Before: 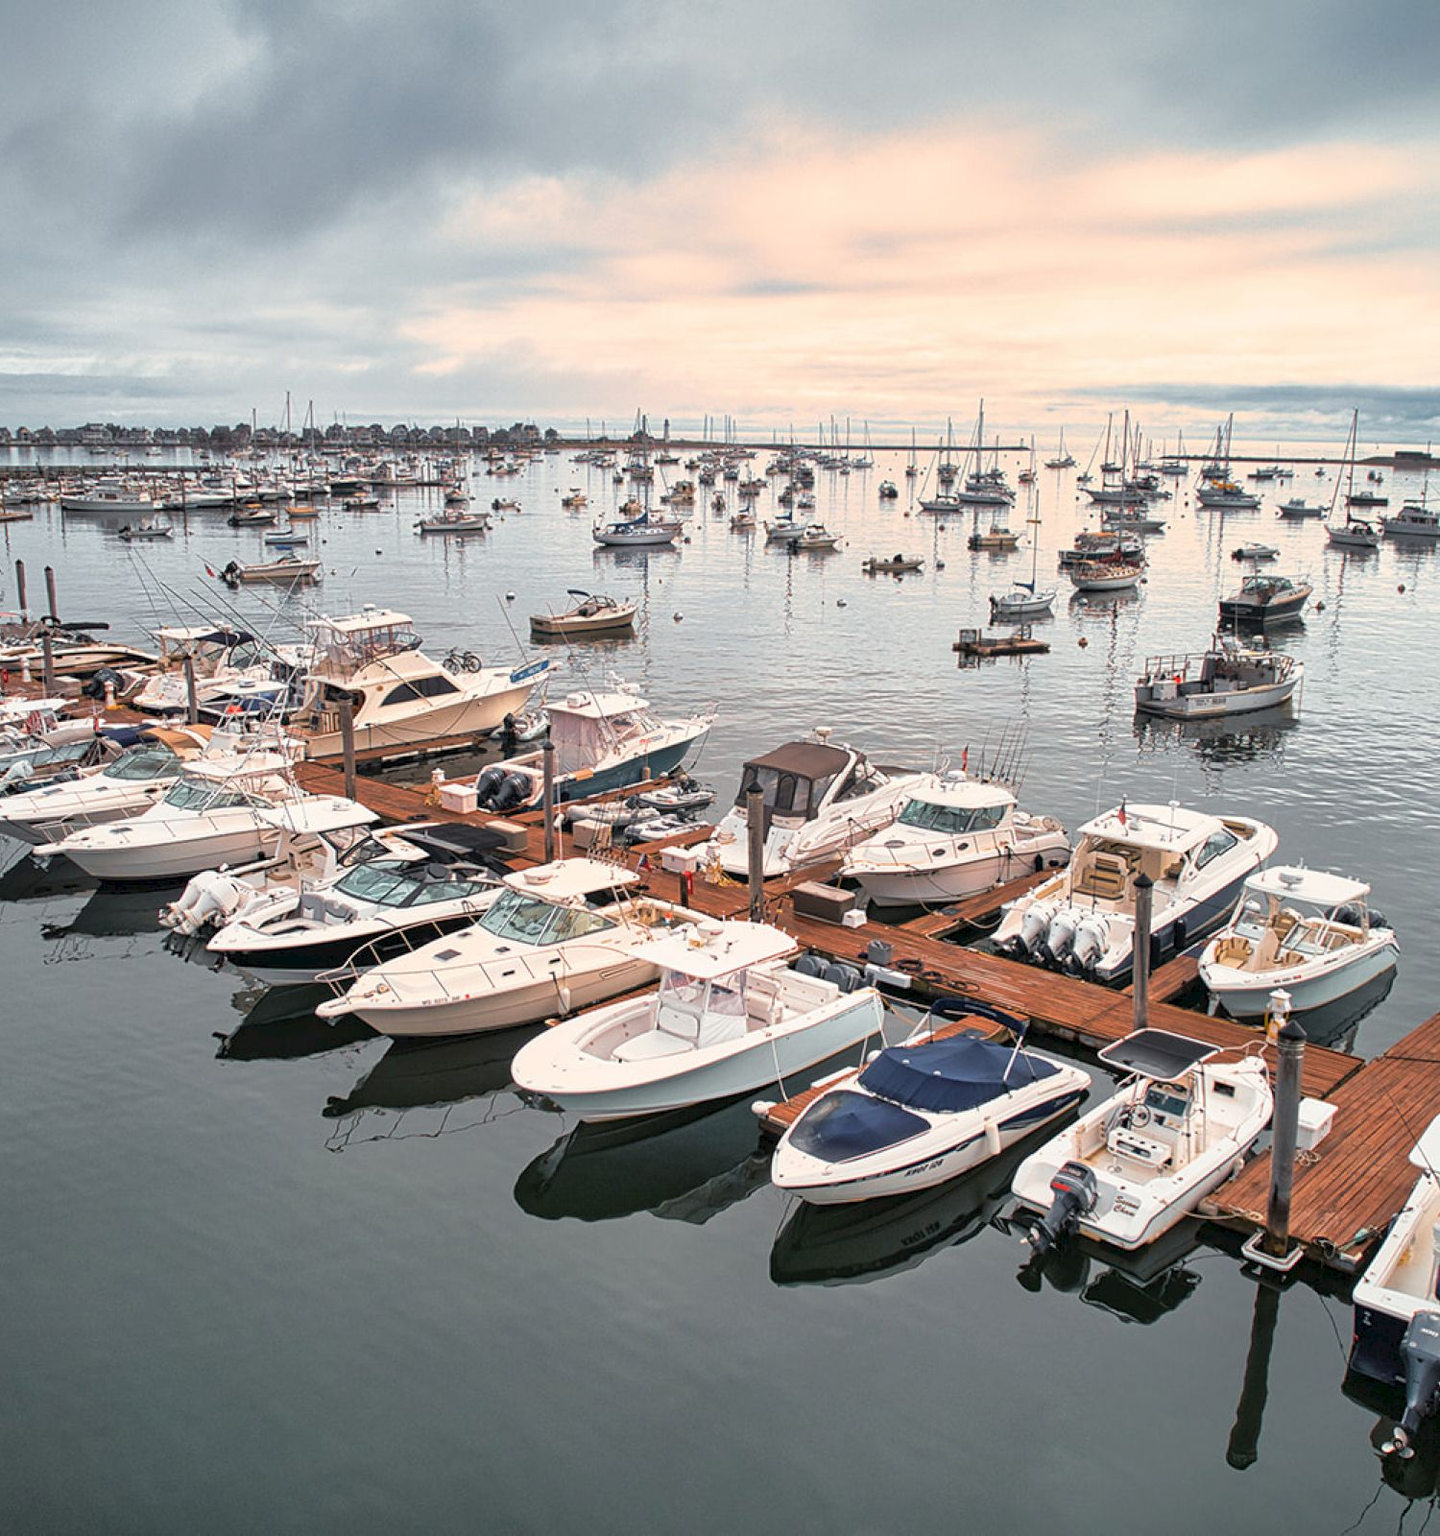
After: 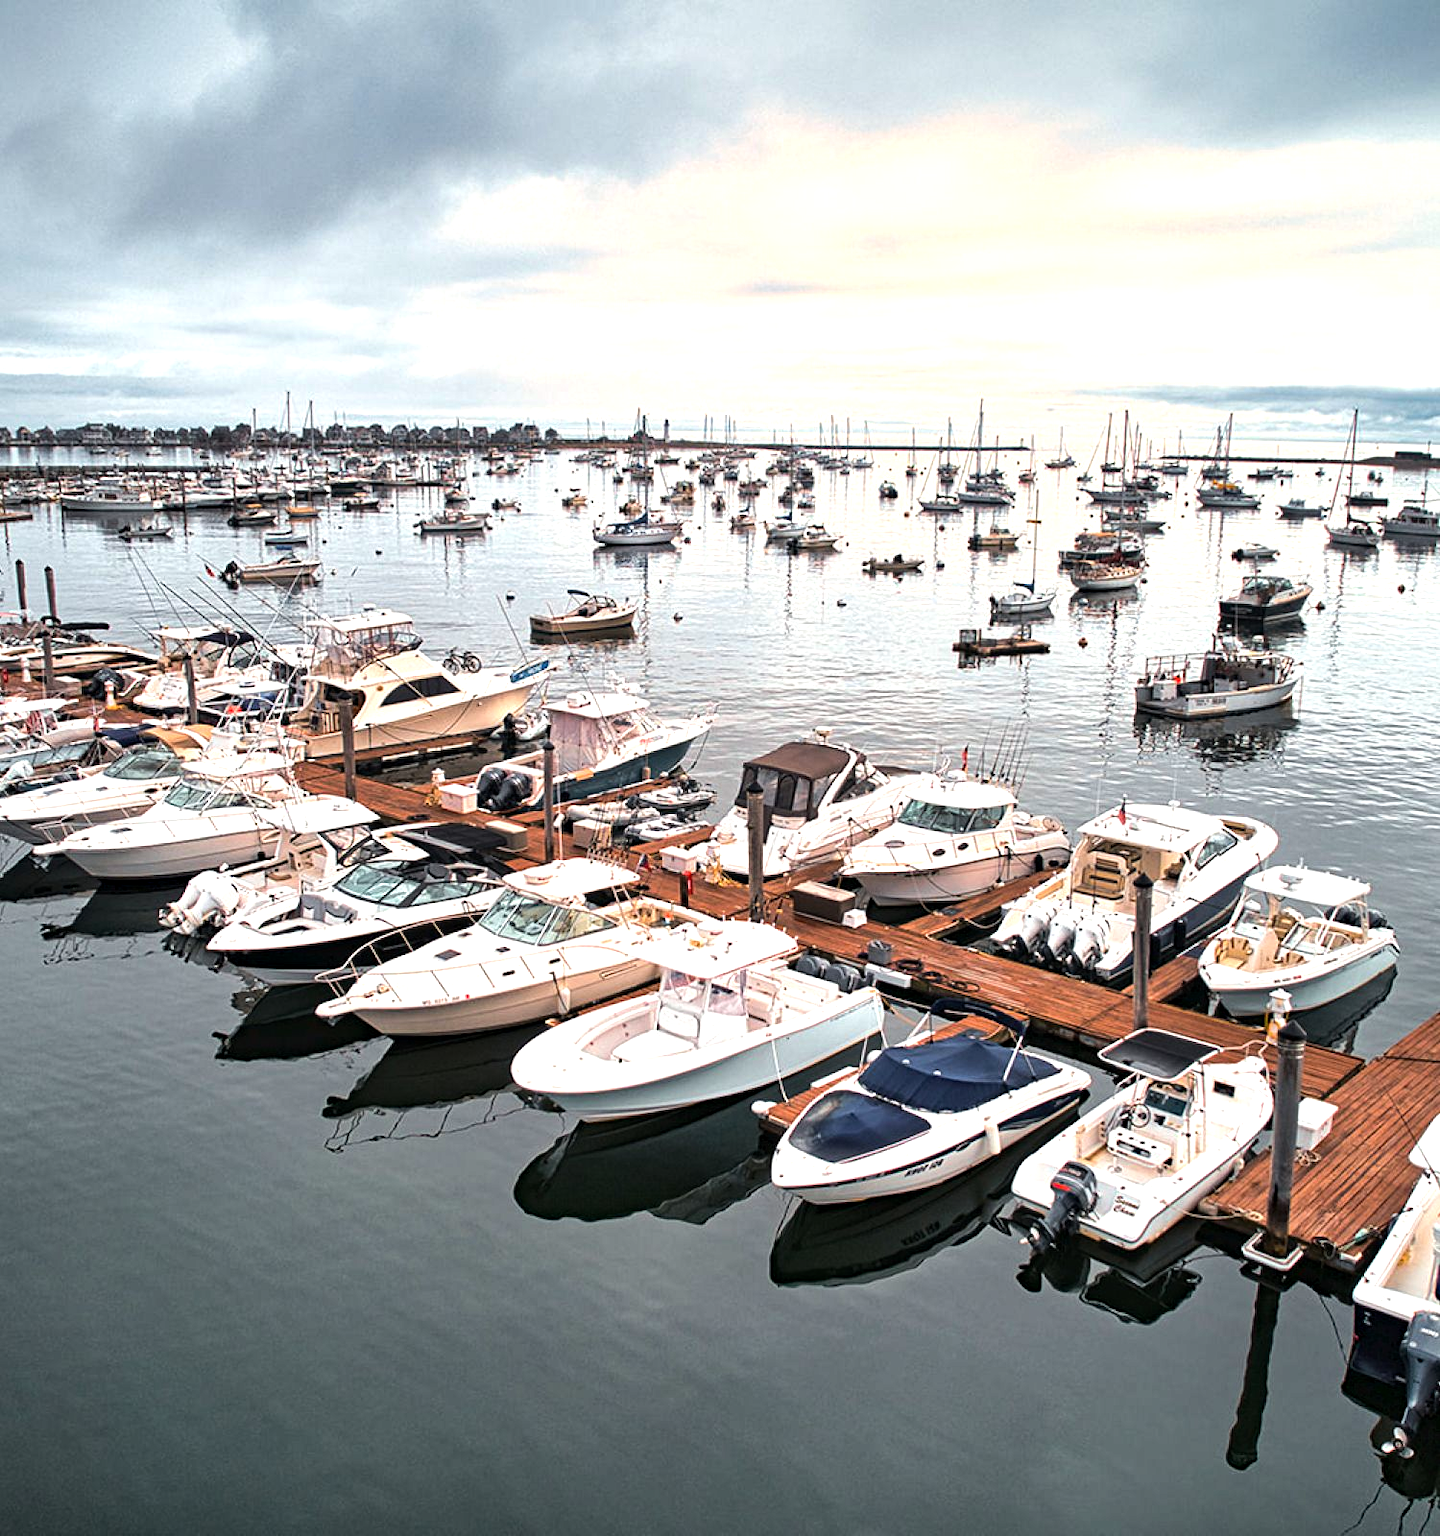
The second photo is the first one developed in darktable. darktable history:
tone equalizer: -8 EV -0.75 EV, -7 EV -0.7 EV, -6 EV -0.6 EV, -5 EV -0.4 EV, -3 EV 0.4 EV, -2 EV 0.6 EV, -1 EV 0.7 EV, +0 EV 0.75 EV, edges refinement/feathering 500, mask exposure compensation -1.57 EV, preserve details no
haze removal: compatibility mode true, adaptive false
